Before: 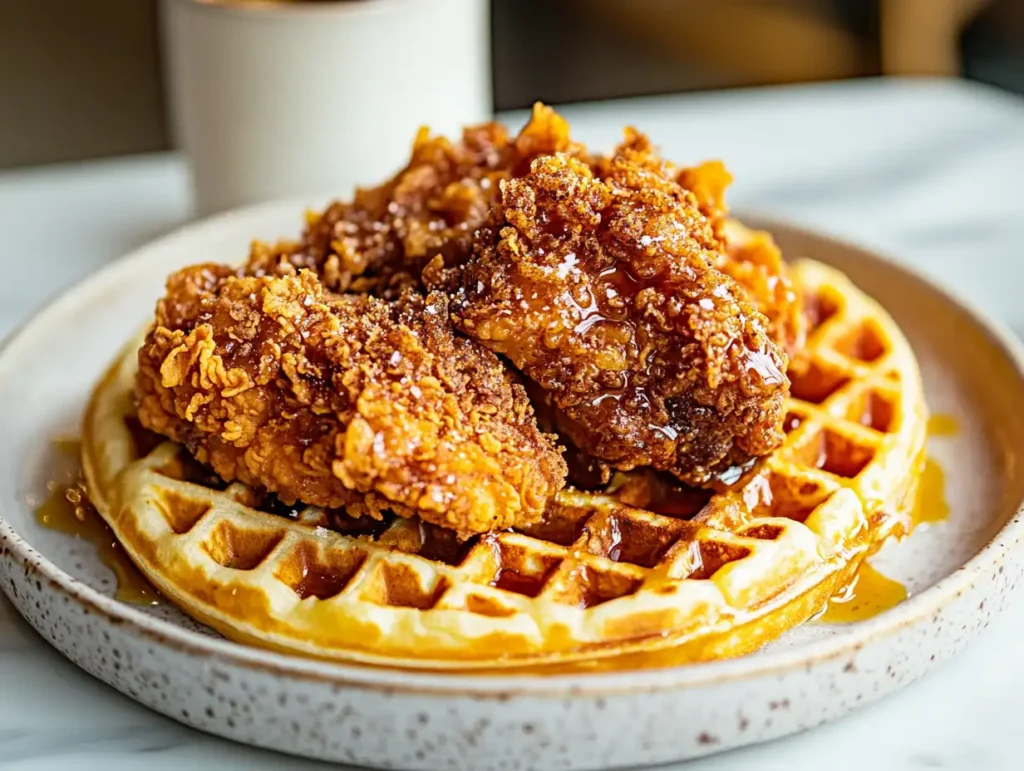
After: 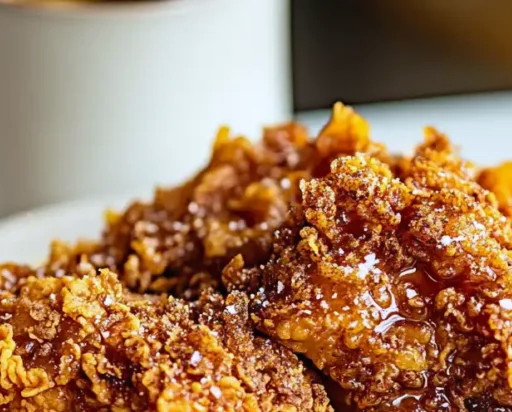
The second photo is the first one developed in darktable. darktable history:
crop: left 19.556%, right 30.401%, bottom 46.458%
fill light: on, module defaults
white balance: red 0.976, blue 1.04
